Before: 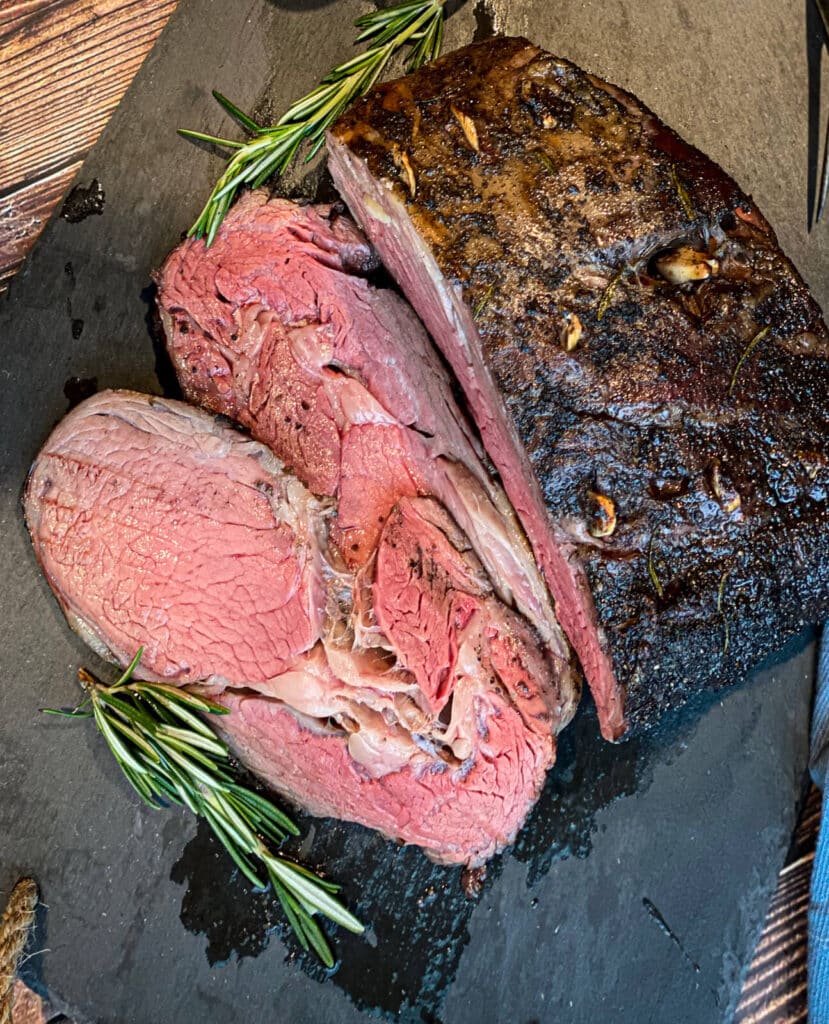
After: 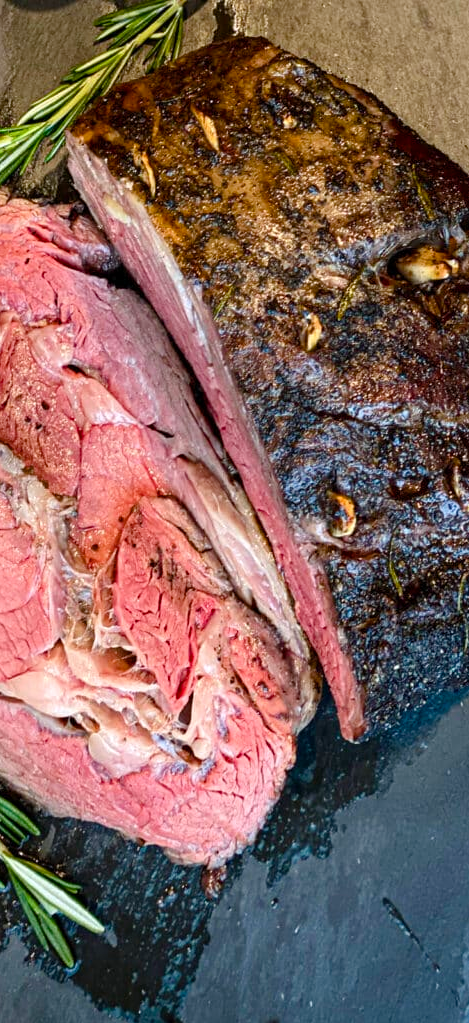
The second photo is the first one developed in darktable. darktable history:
color balance rgb: perceptual saturation grading › global saturation 20%, perceptual saturation grading › highlights -25%, perceptual saturation grading › shadows 25%
exposure: exposure 0.178 EV, compensate exposure bias true, compensate highlight preservation false
crop: left 31.458%, top 0%, right 11.876%
